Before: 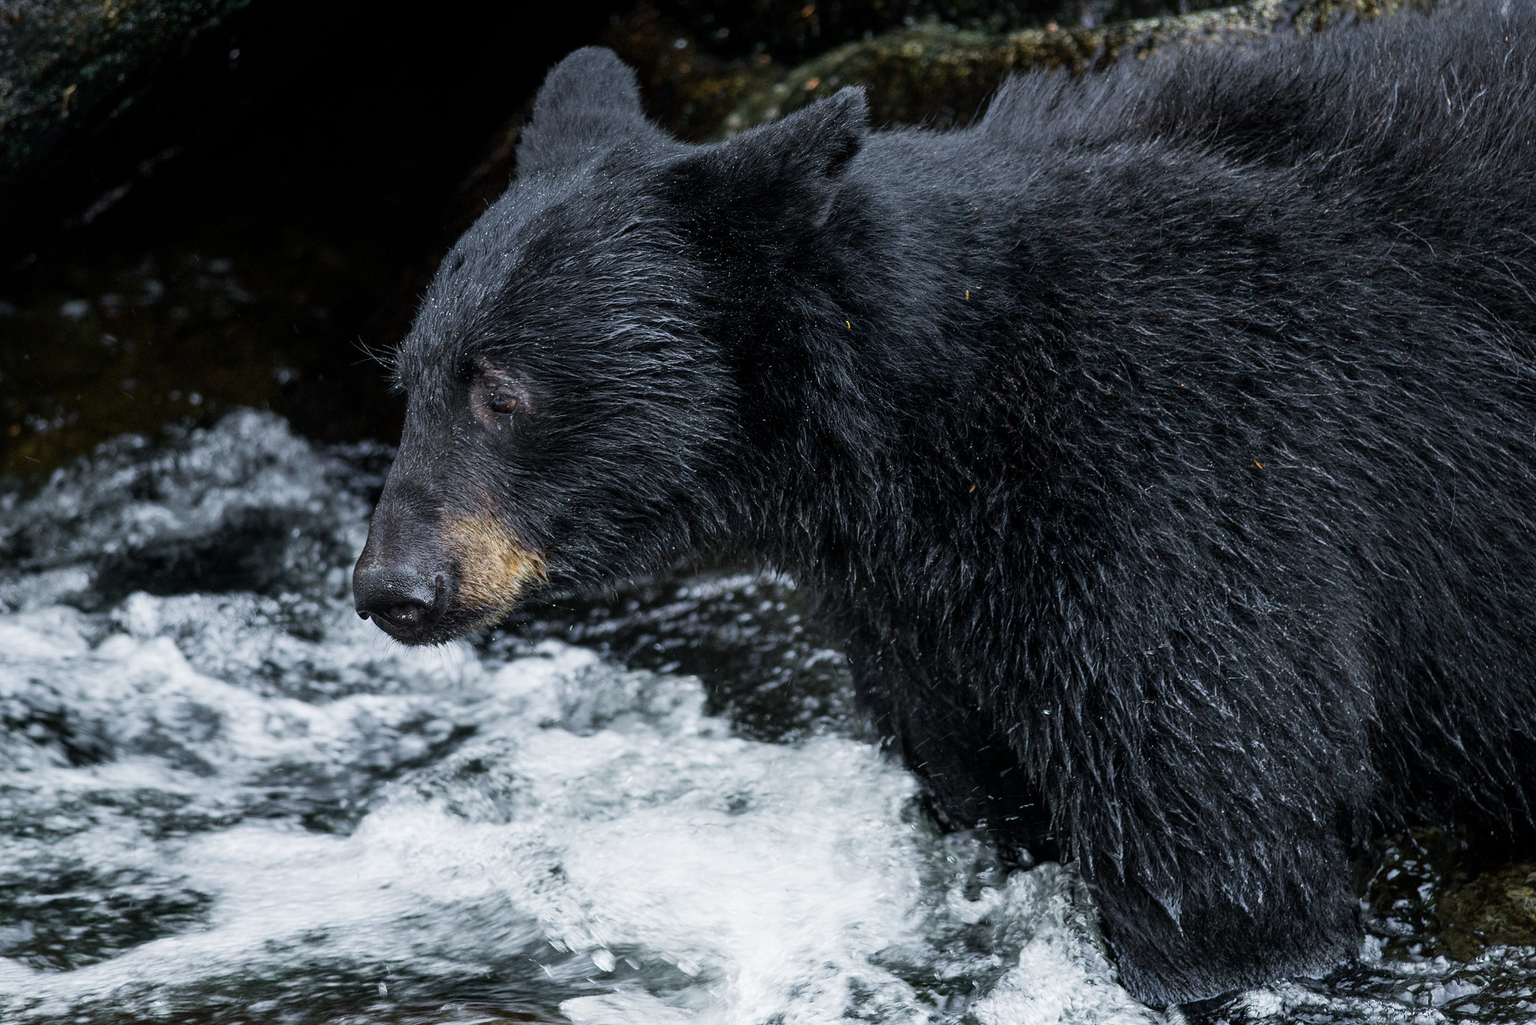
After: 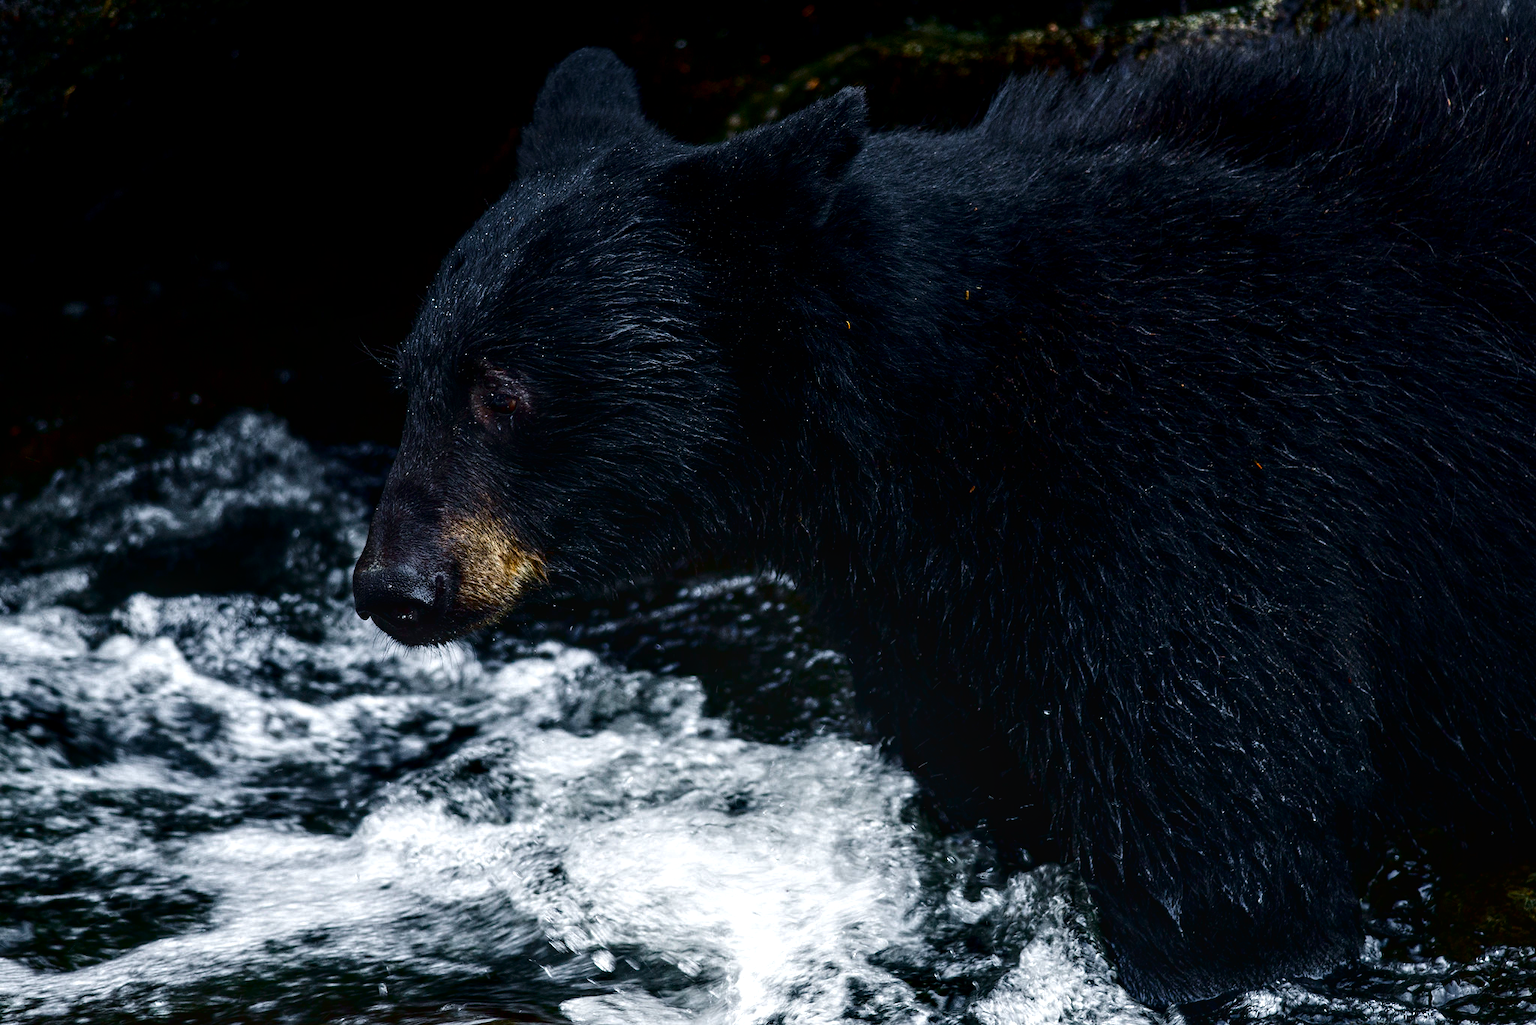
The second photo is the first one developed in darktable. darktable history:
contrast brightness saturation: contrast 0.09, brightness -0.59, saturation 0.17
color balance rgb: linear chroma grading › global chroma 10%, global vibrance 10%, contrast 15%, saturation formula JzAzBz (2021)
local contrast: on, module defaults
